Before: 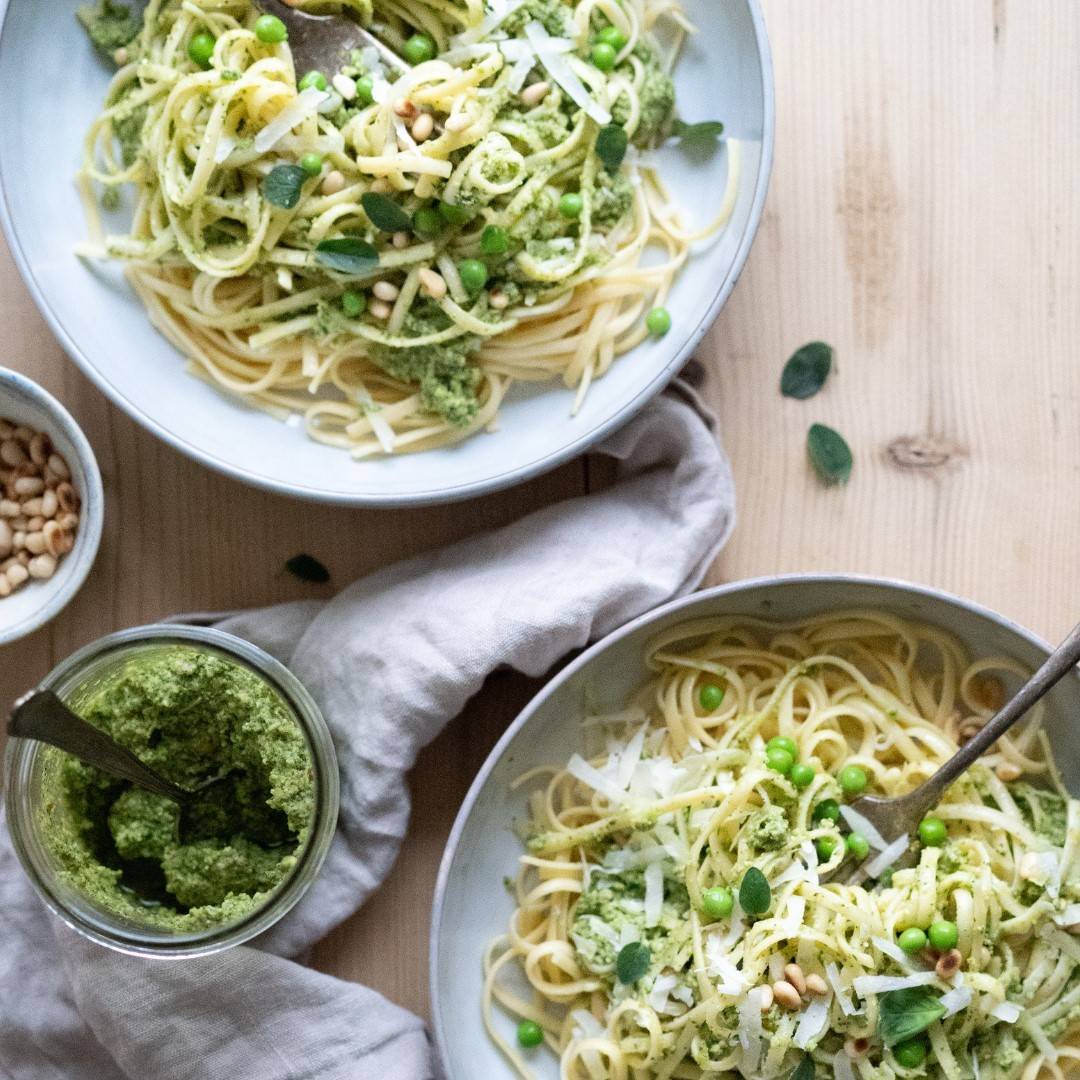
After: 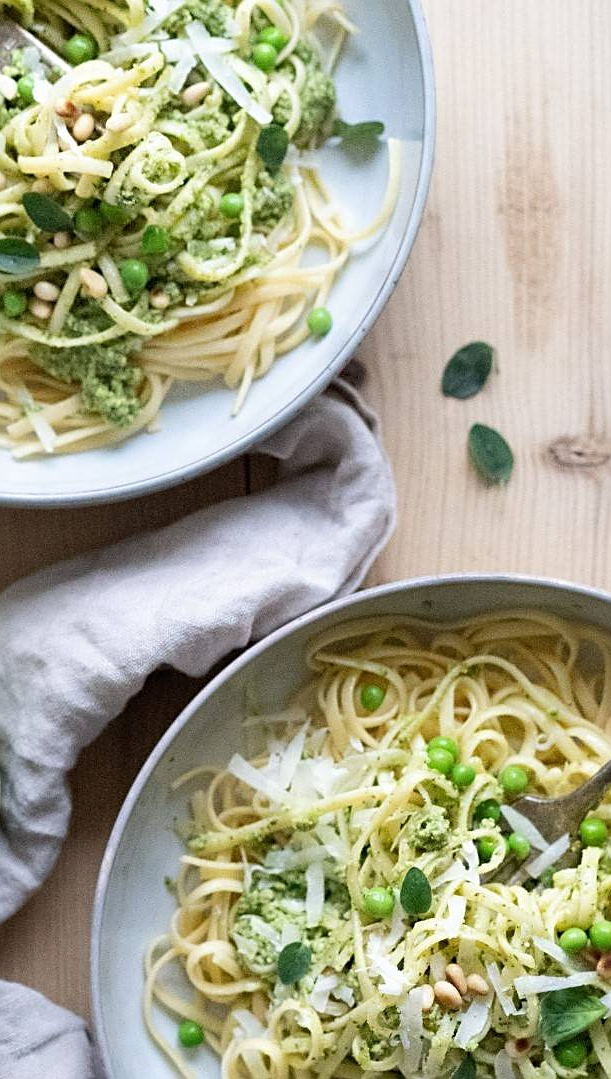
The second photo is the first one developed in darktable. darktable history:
crop: left 31.458%, top 0%, right 11.876%
sharpen: on, module defaults
